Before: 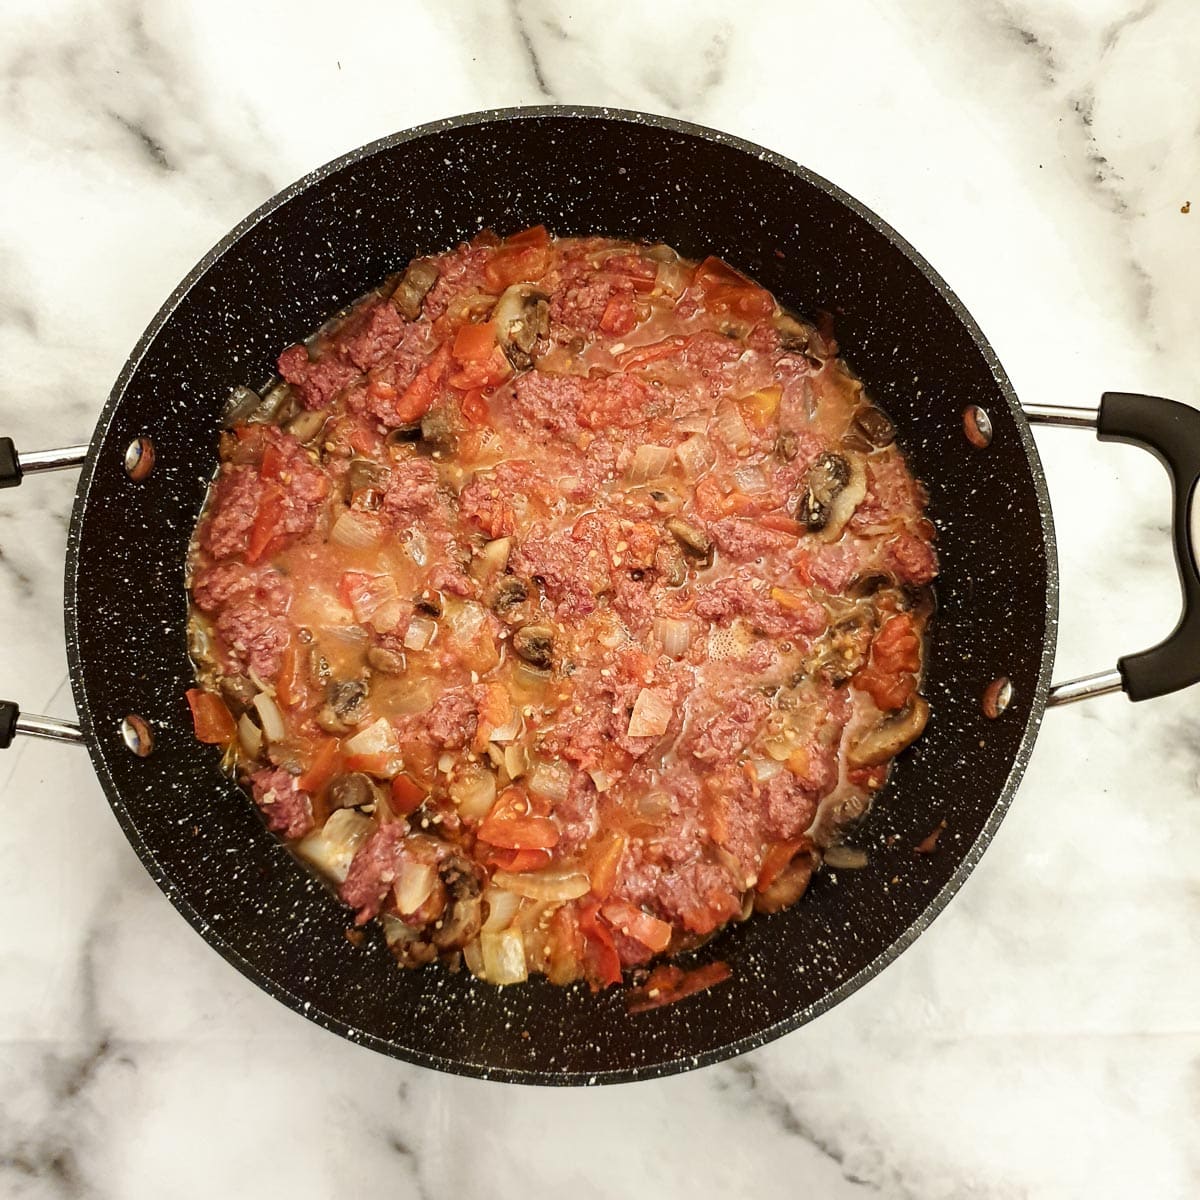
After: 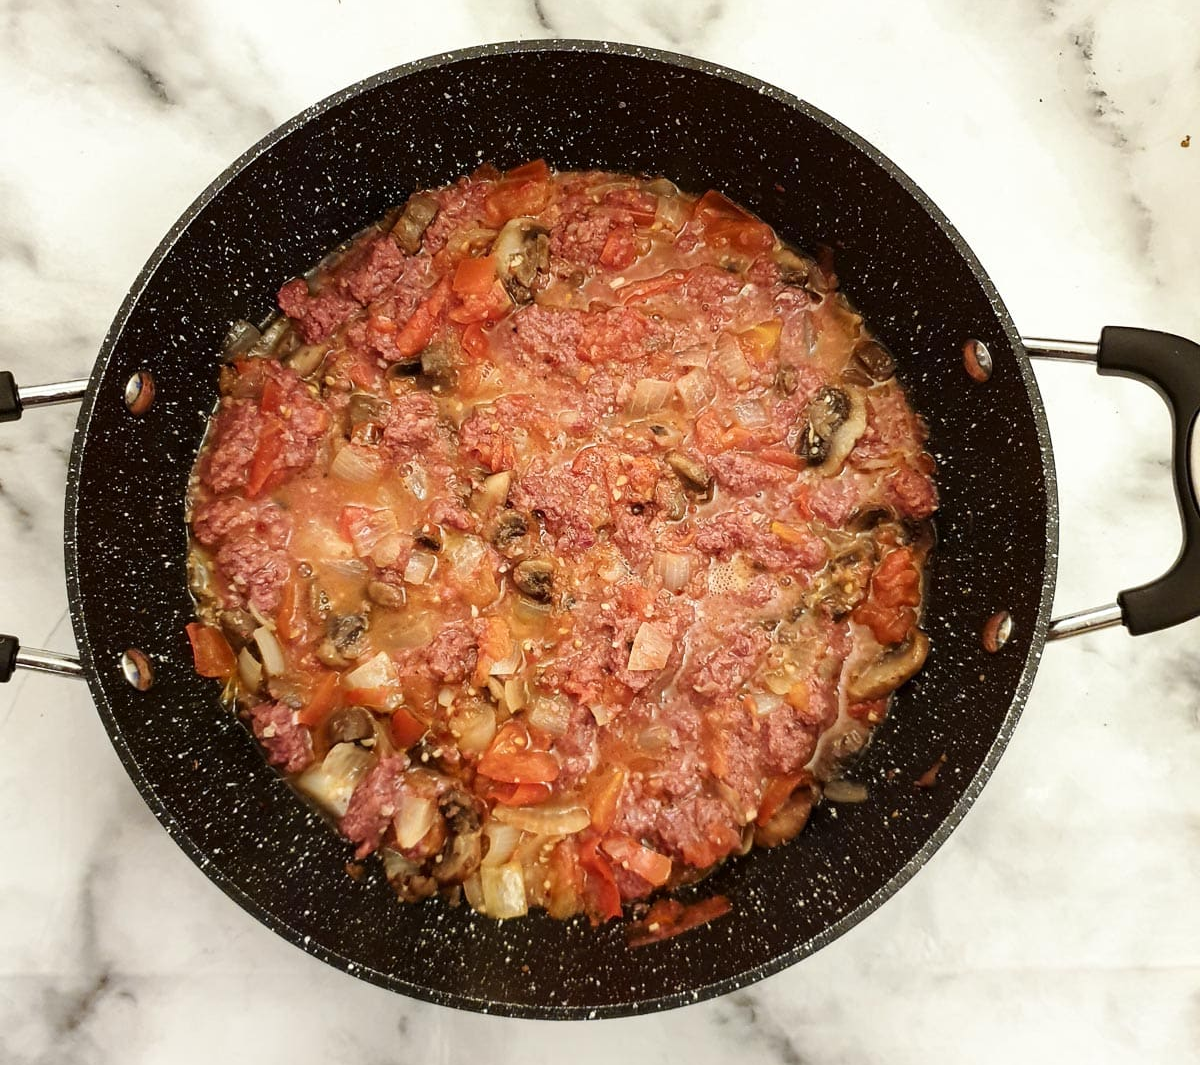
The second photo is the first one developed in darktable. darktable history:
crop and rotate: top 5.55%, bottom 5.655%
